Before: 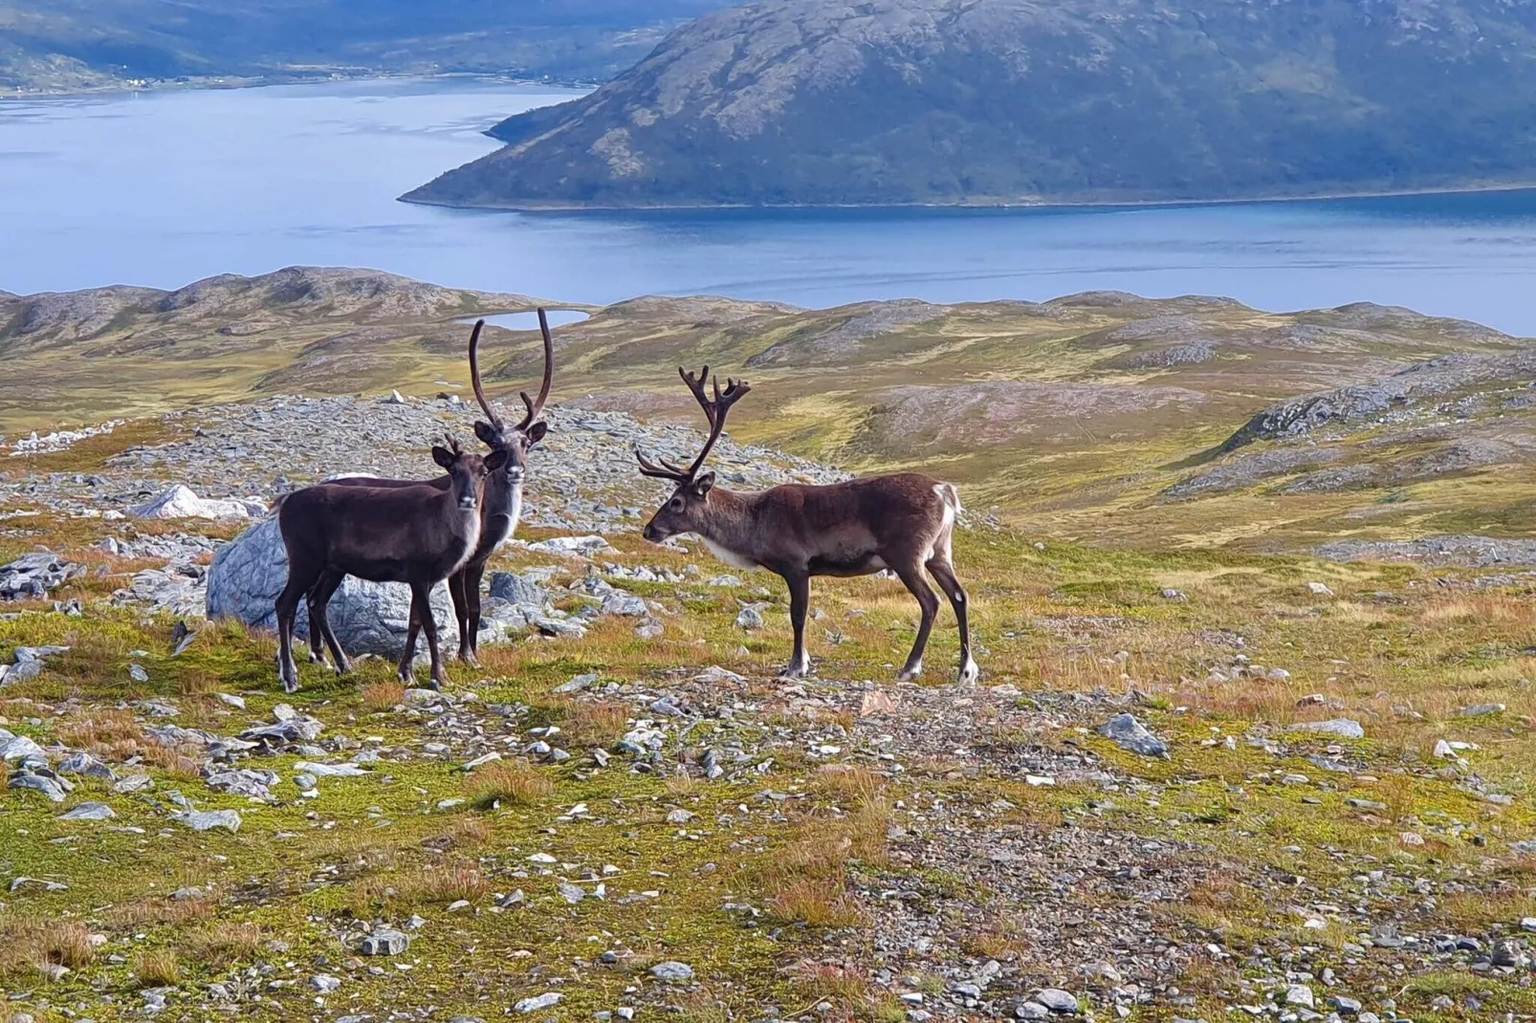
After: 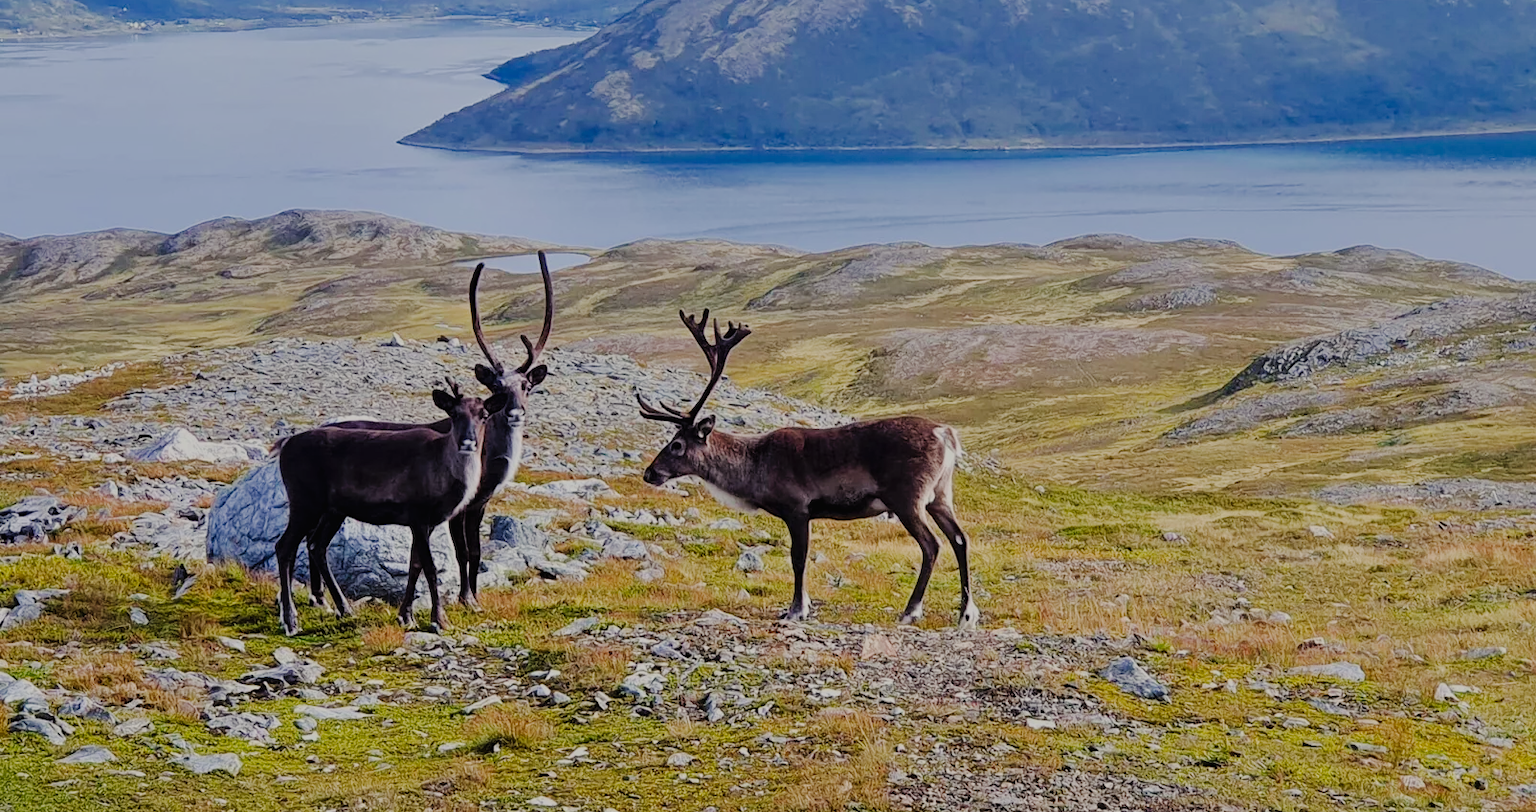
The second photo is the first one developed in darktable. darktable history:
filmic rgb: black relative exposure -7.32 EV, white relative exposure 5.09 EV, hardness 3.2
exposure: exposure -0.293 EV, compensate highlight preservation false
shadows and highlights: low approximation 0.01, soften with gaussian
crop and rotate: top 5.667%, bottom 14.937%
tone curve: curves: ch0 [(0, 0) (0.003, 0.012) (0.011, 0.014) (0.025, 0.02) (0.044, 0.034) (0.069, 0.047) (0.1, 0.063) (0.136, 0.086) (0.177, 0.131) (0.224, 0.183) (0.277, 0.243) (0.335, 0.317) (0.399, 0.403) (0.468, 0.488) (0.543, 0.573) (0.623, 0.649) (0.709, 0.718) (0.801, 0.795) (0.898, 0.872) (1, 1)], preserve colors none
color correction: highlights b* 3
